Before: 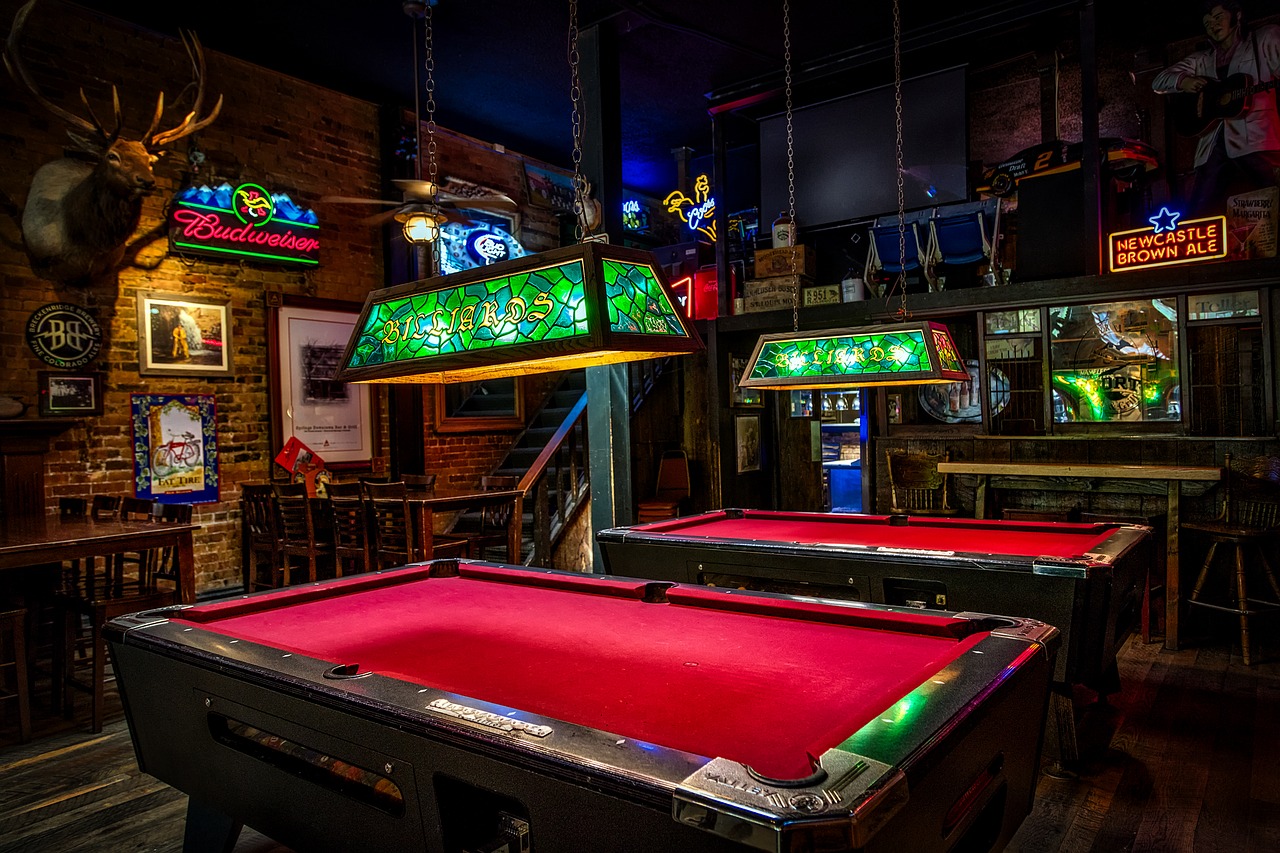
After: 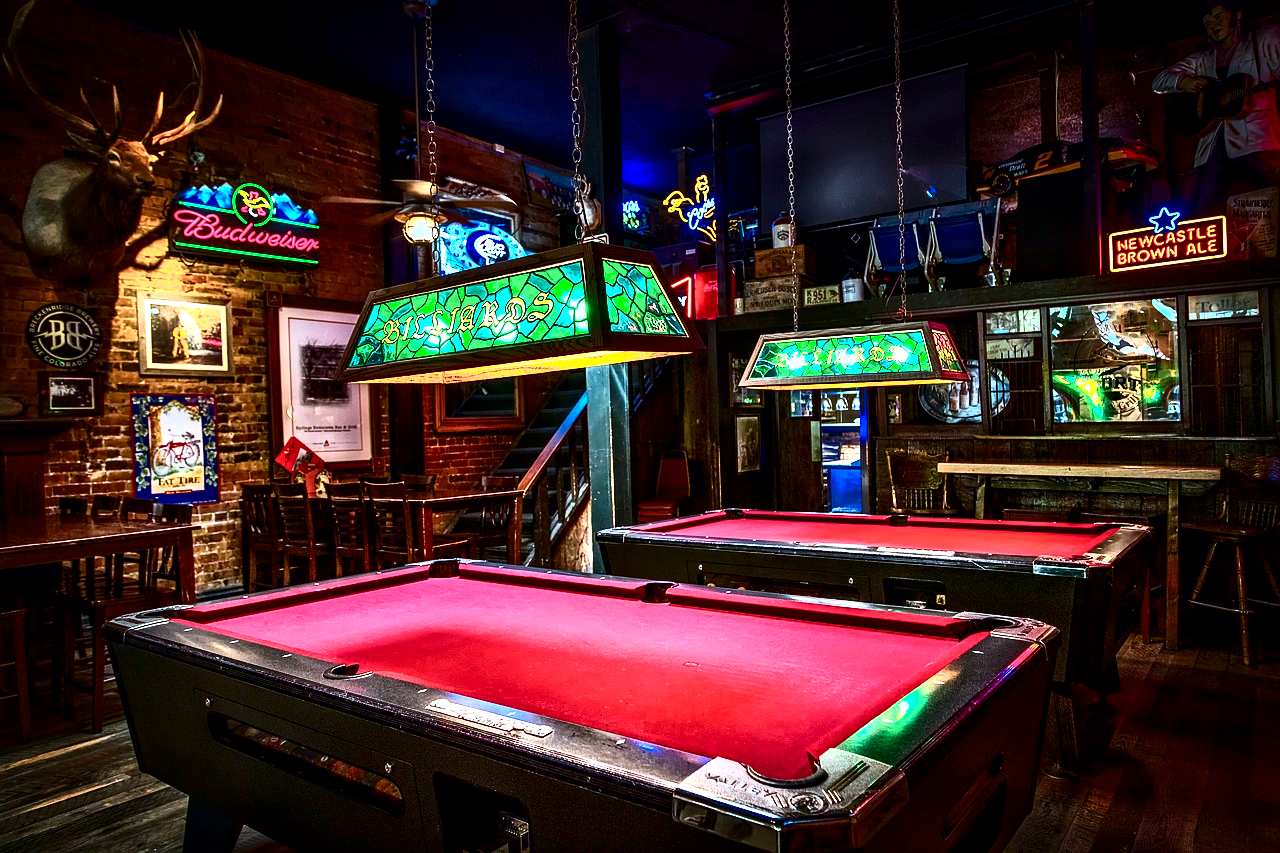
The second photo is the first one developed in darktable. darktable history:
shadows and highlights: shadows -1.6, highlights 38.84
exposure: black level correction 0.001, exposure 1.118 EV, compensate highlight preservation false
contrast brightness saturation: contrast 0.292
color correction: highlights a* -2.17, highlights b* -18.46
